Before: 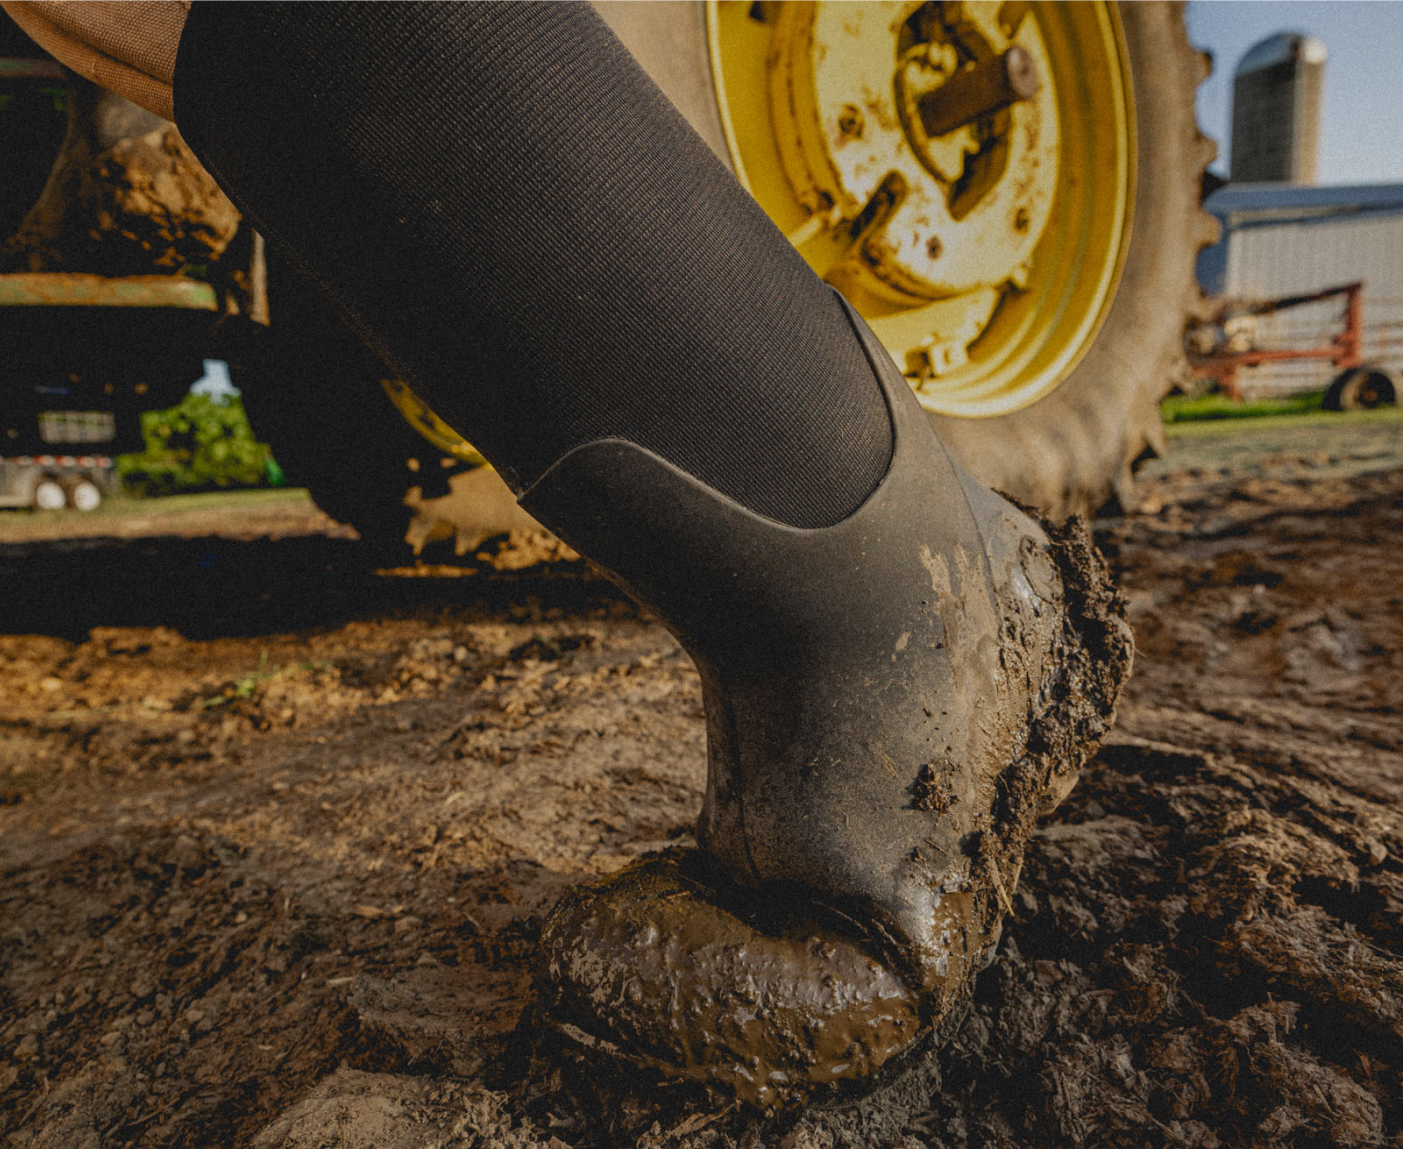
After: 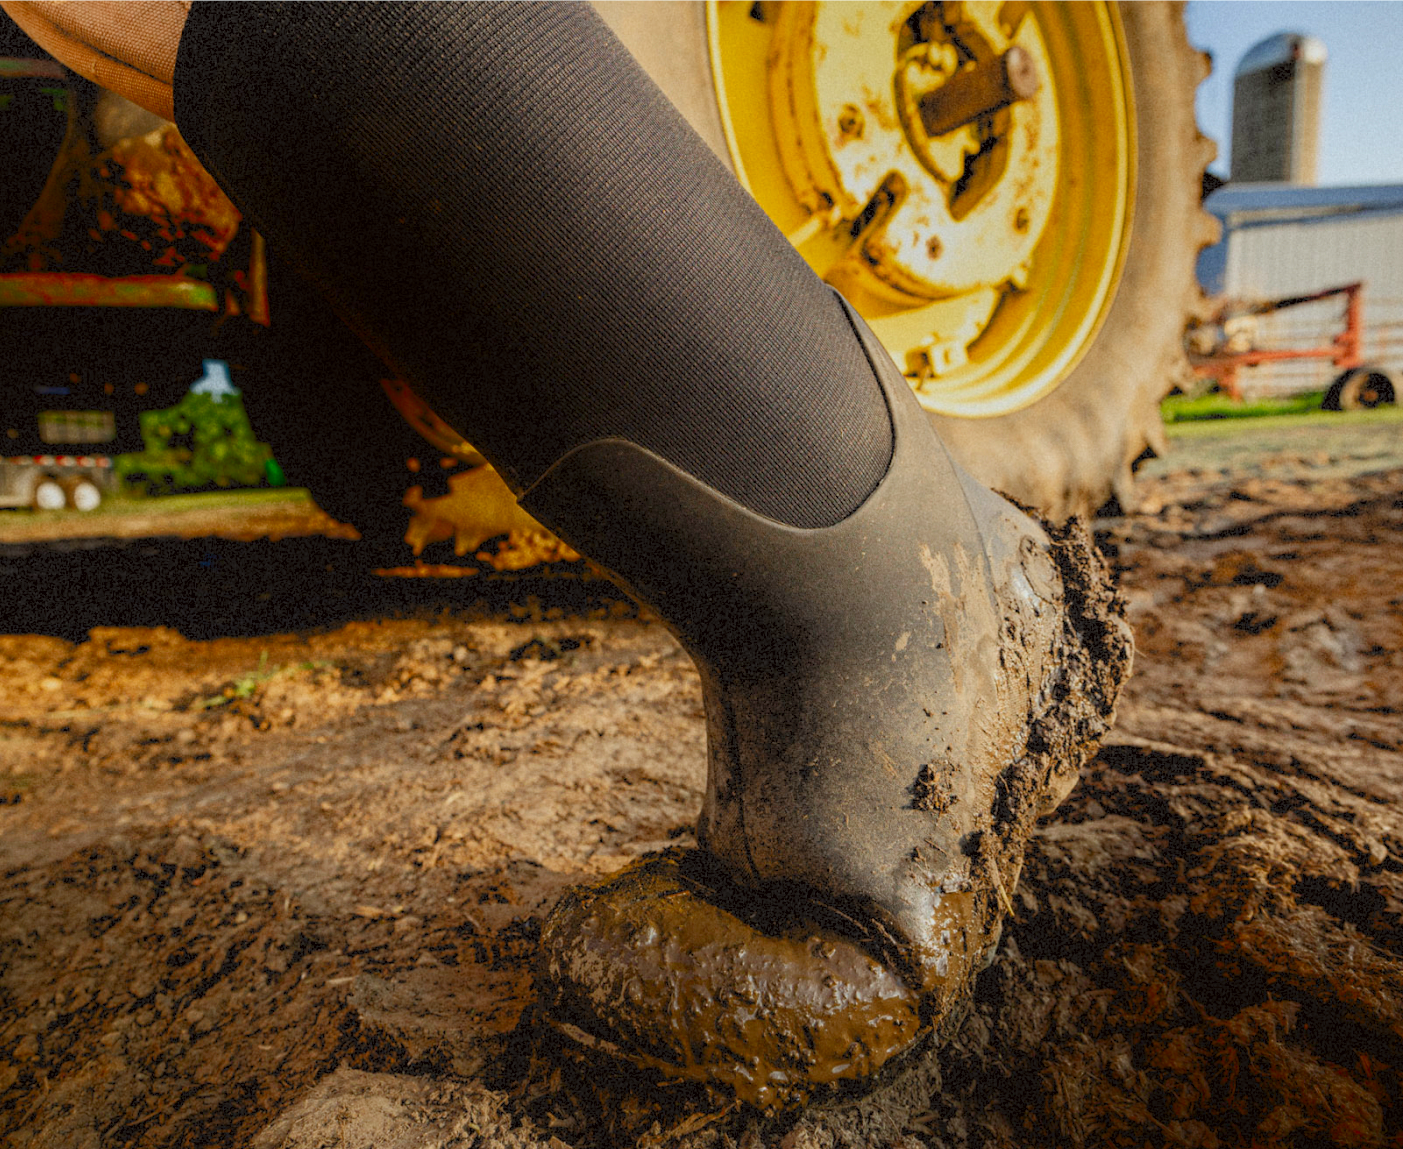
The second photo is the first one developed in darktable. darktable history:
color correction: highlights a* -2.96, highlights b* -2.67, shadows a* 2.42, shadows b* 2.9
shadows and highlights: shadows -86.53, highlights -36.31, soften with gaussian
levels: levels [0.072, 0.414, 0.976]
